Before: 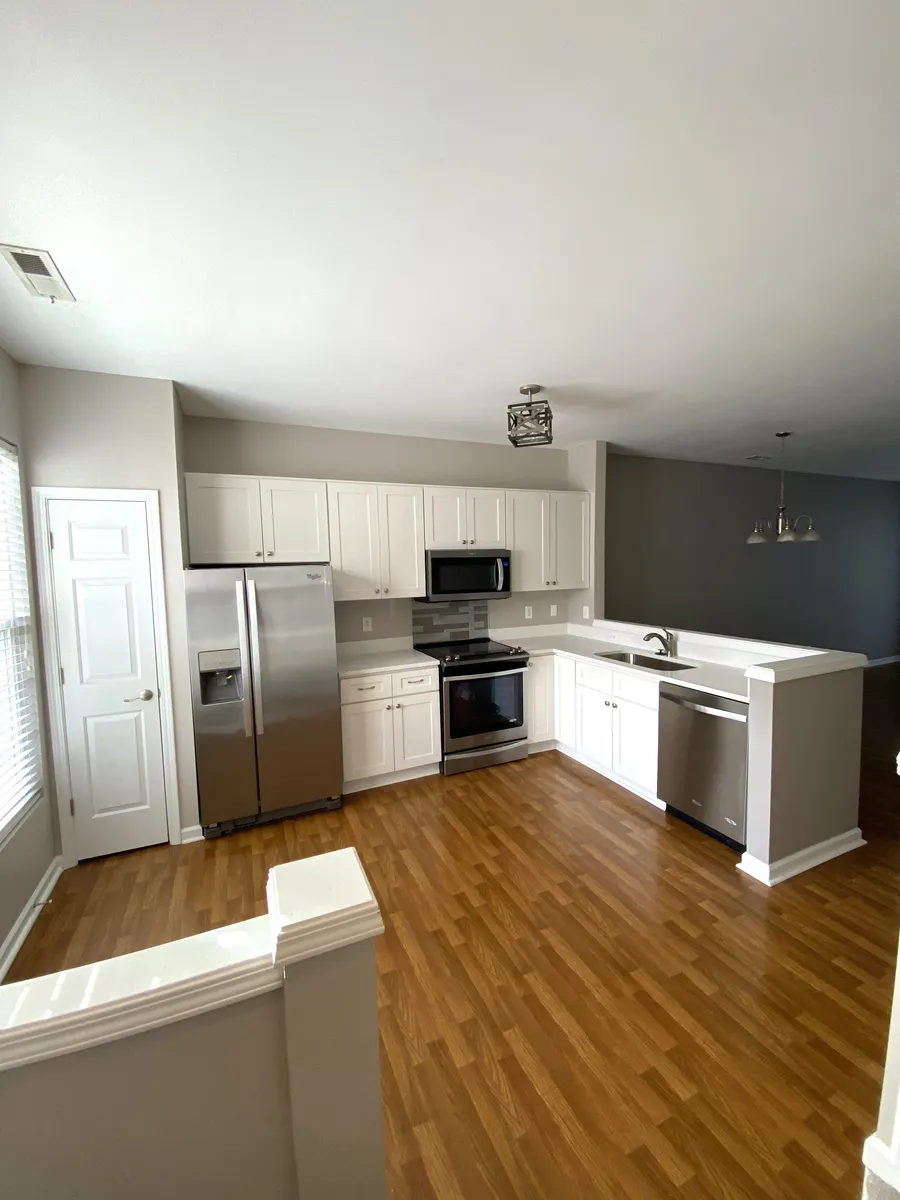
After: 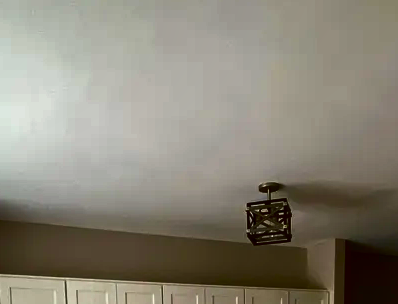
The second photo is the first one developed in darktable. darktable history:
contrast brightness saturation: brightness -0.987, saturation 0.999
crop: left 29.077%, top 16.876%, right 26.615%, bottom 57.72%
shadows and highlights: shadows 58.86, soften with gaussian
tone curve: curves: ch0 [(0, 0) (0.08, 0.069) (0.4, 0.391) (0.6, 0.609) (0.92, 0.93) (1, 1)], color space Lab, independent channels, preserve colors none
